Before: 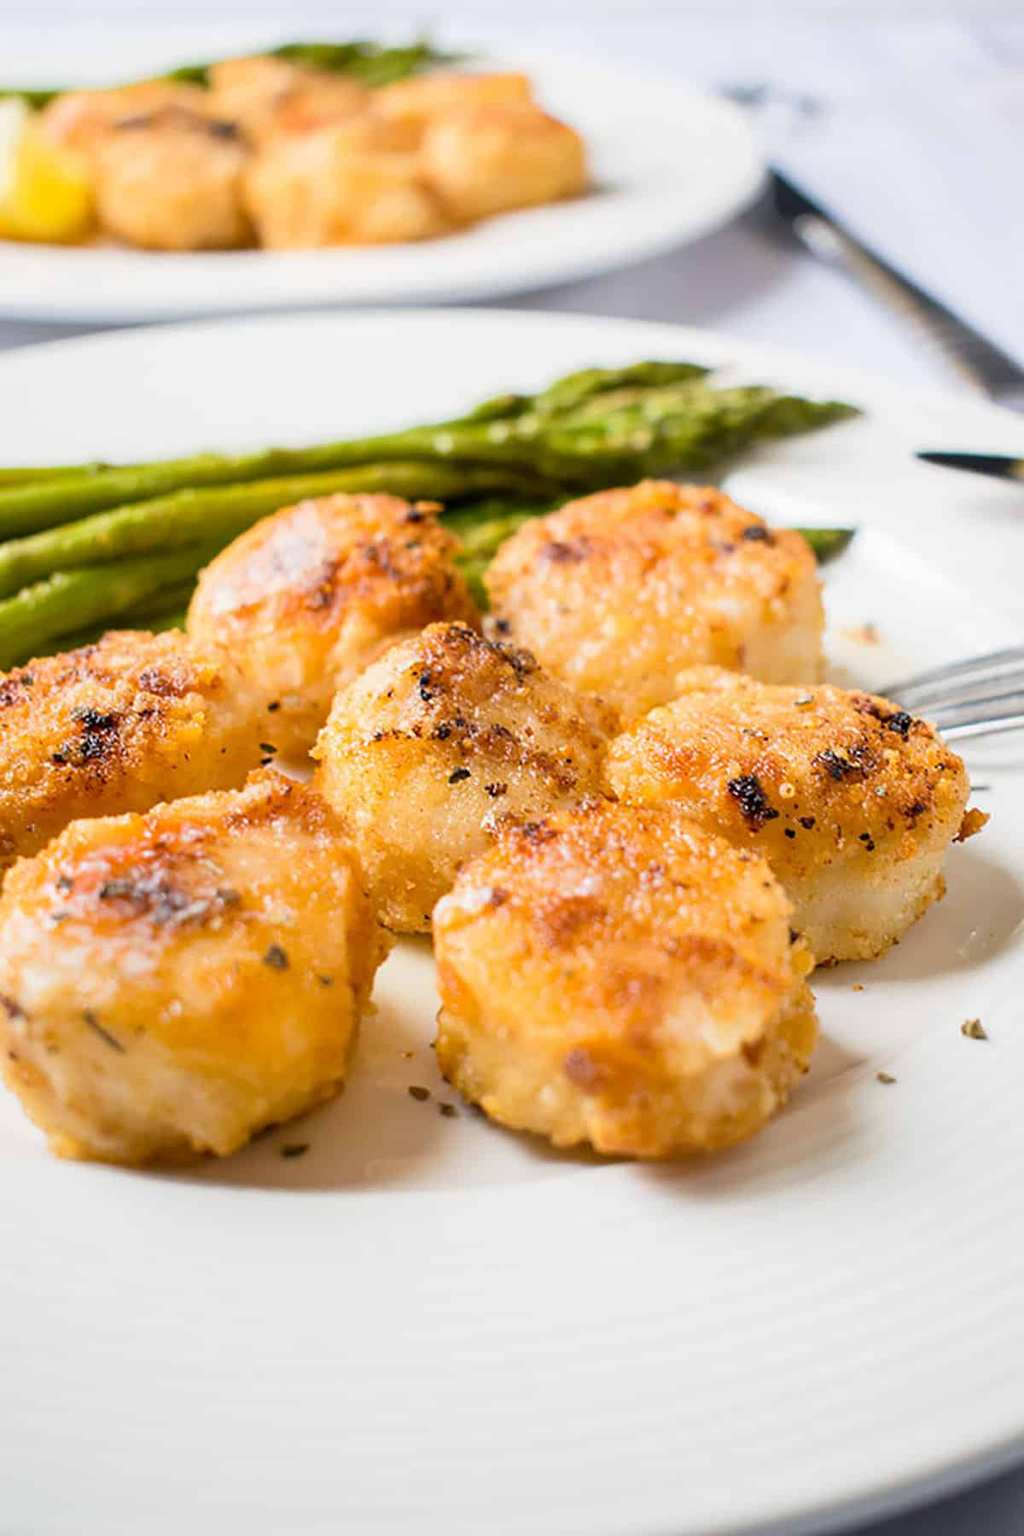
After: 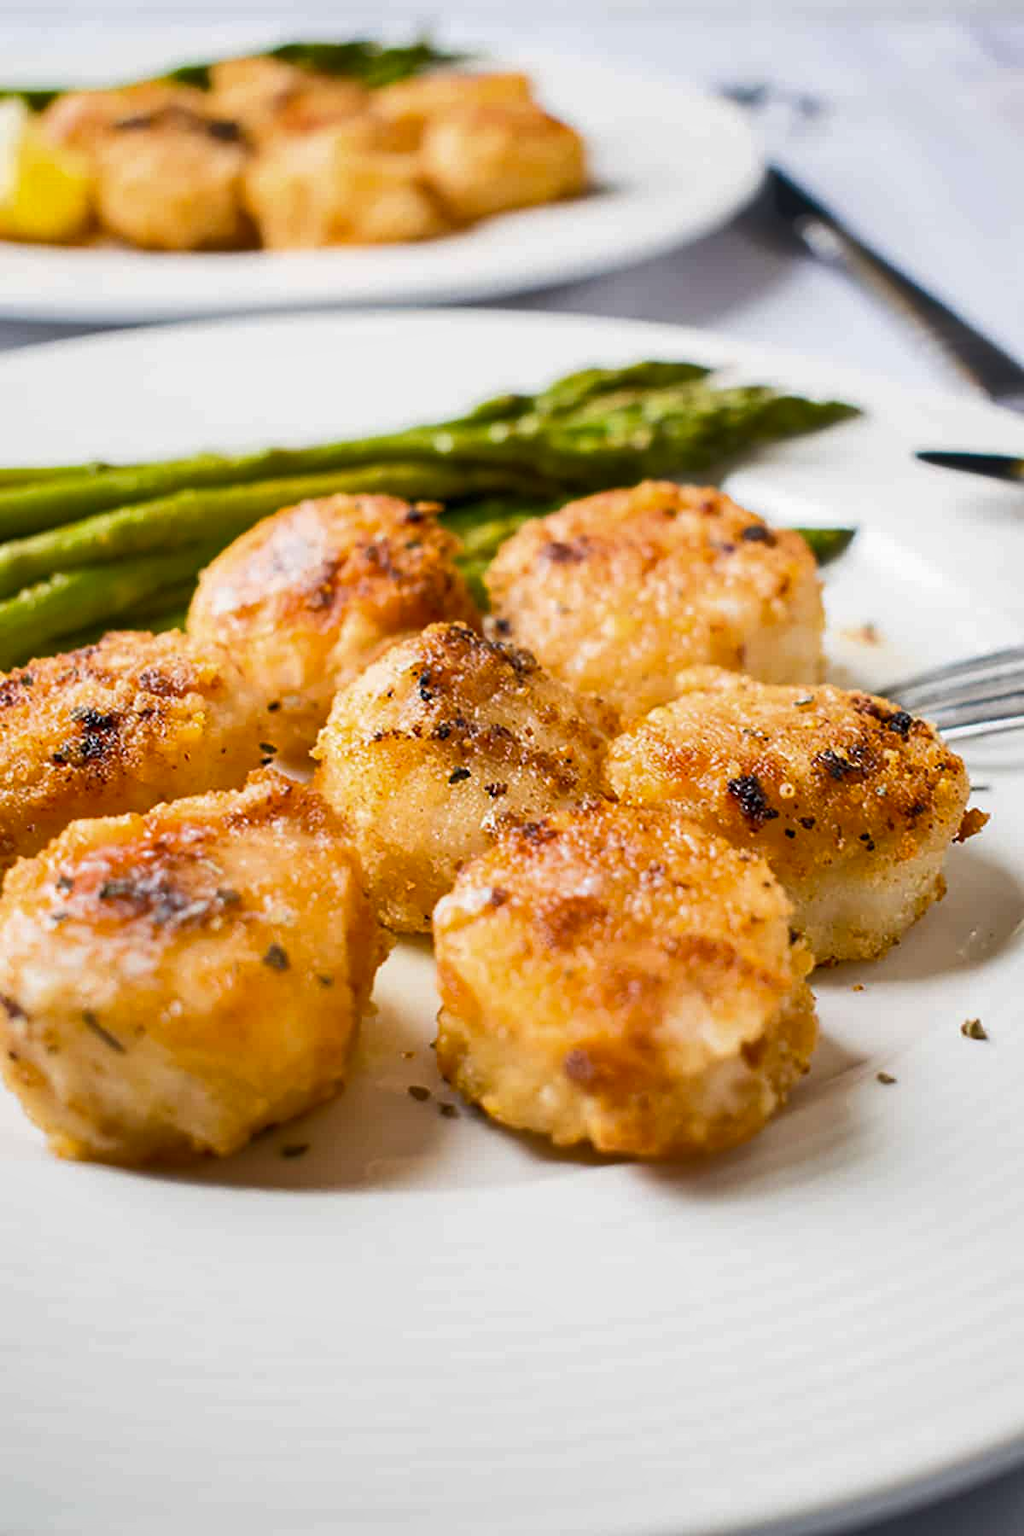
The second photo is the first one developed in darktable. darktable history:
shadows and highlights: radius 266.6, soften with gaussian
